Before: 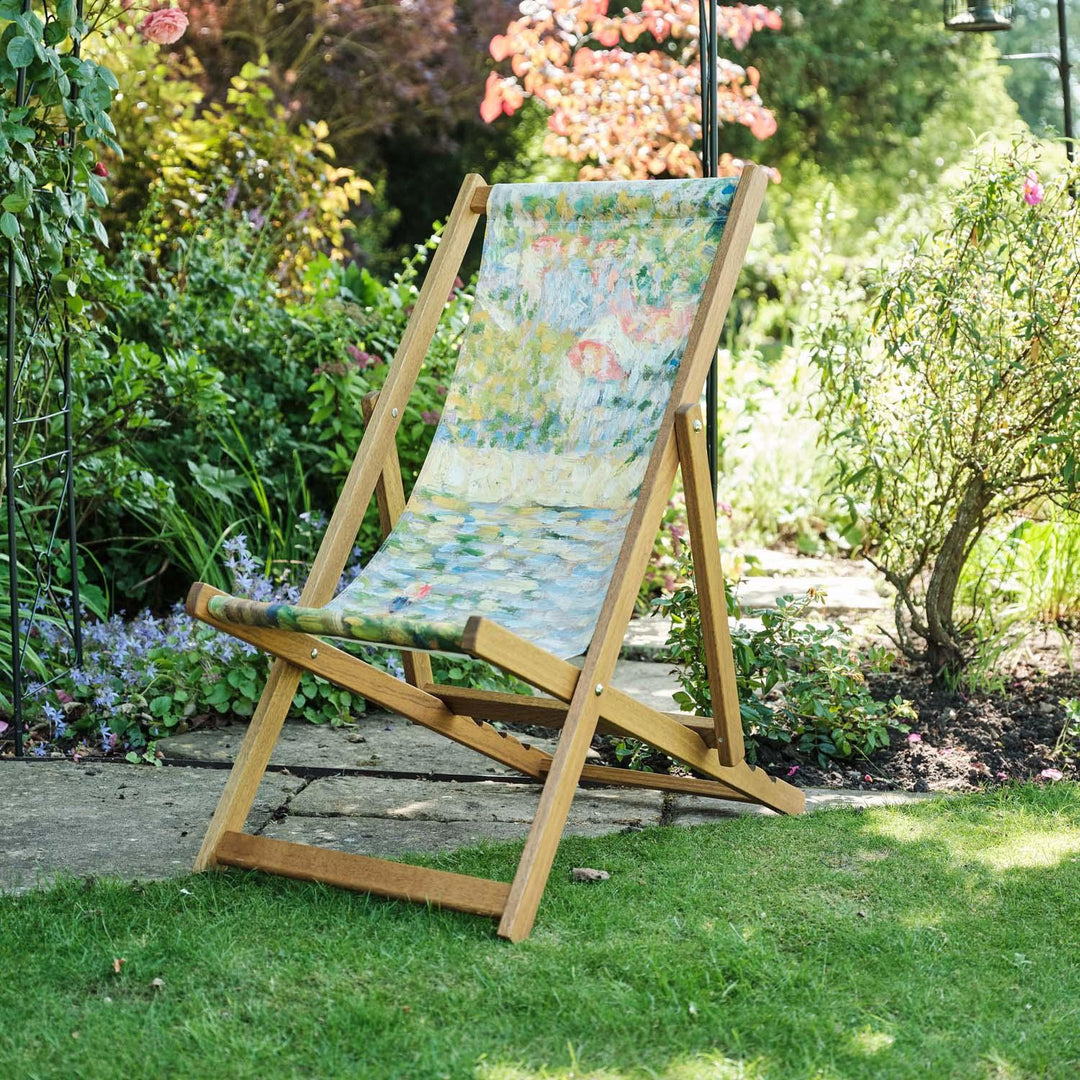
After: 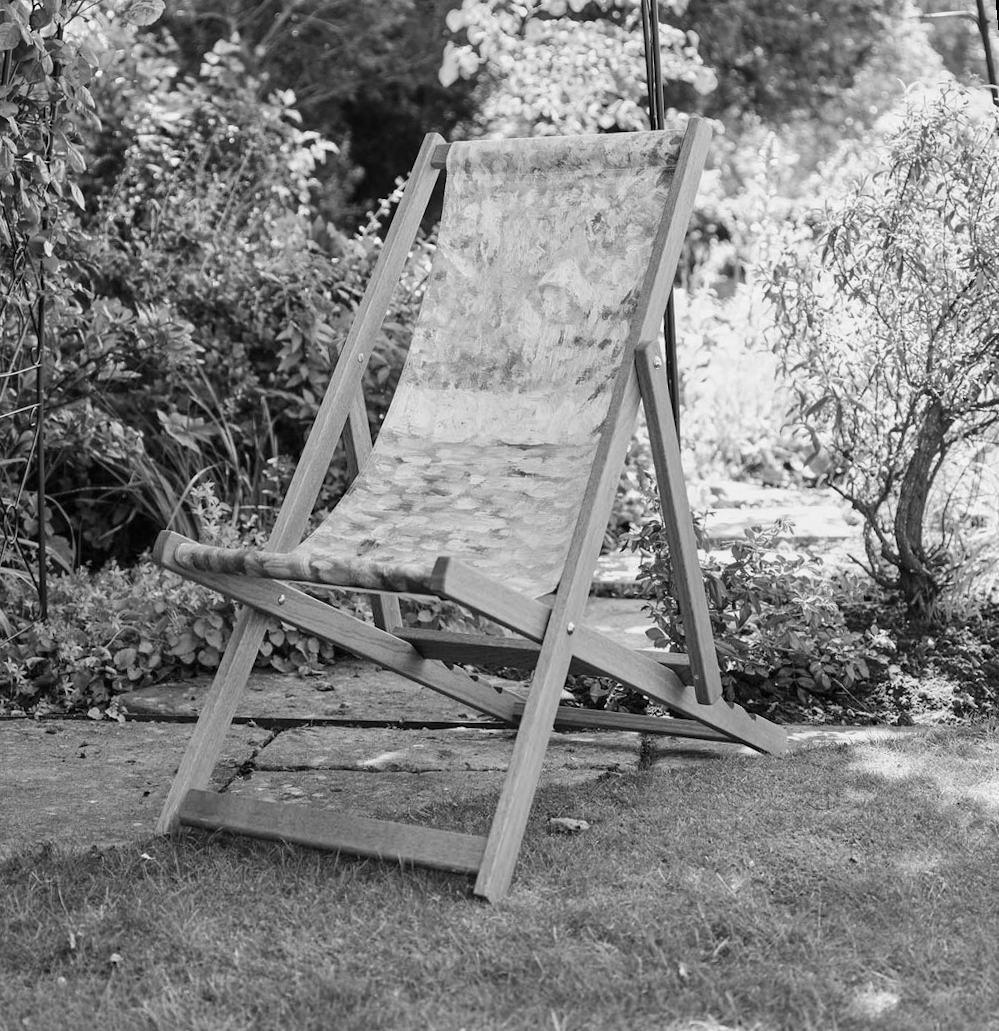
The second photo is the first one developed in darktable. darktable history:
monochrome: a -74.22, b 78.2
rotate and perspective: rotation -1.68°, lens shift (vertical) -0.146, crop left 0.049, crop right 0.912, crop top 0.032, crop bottom 0.96
